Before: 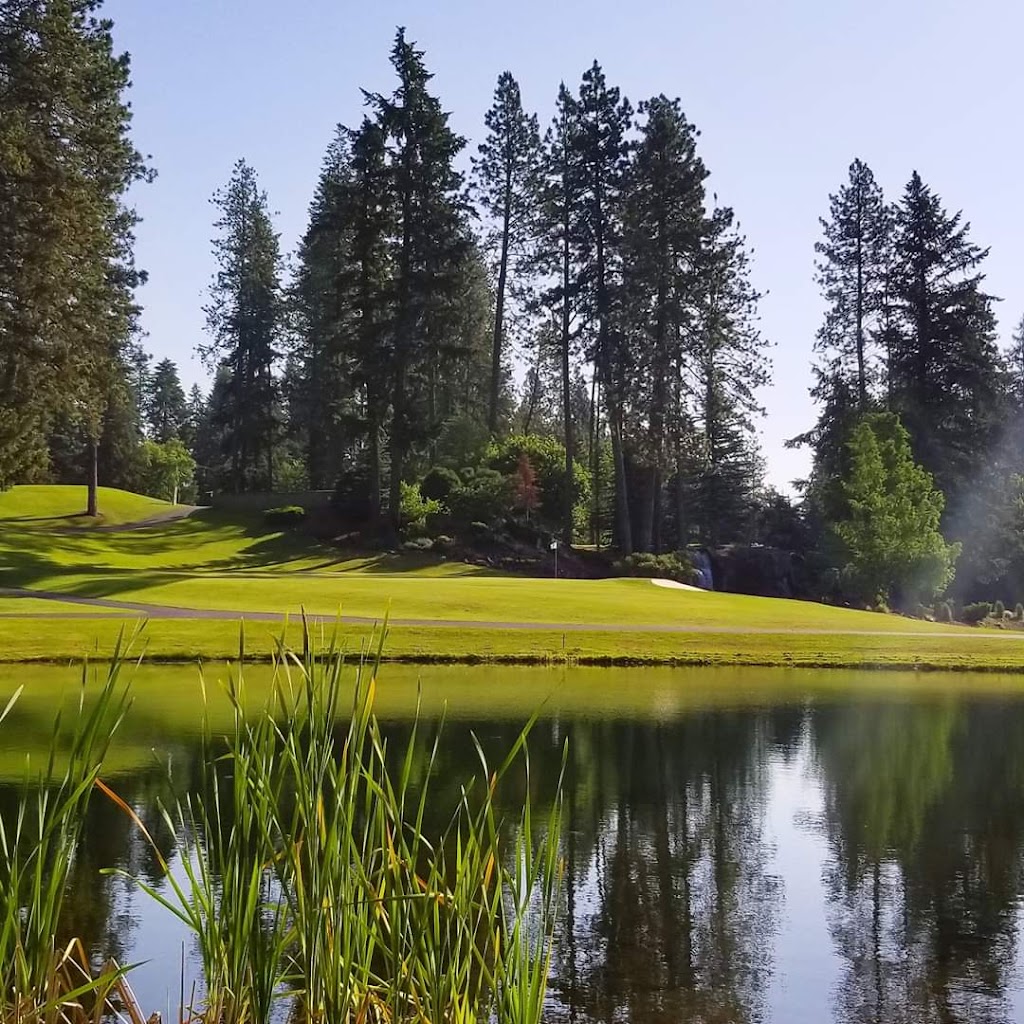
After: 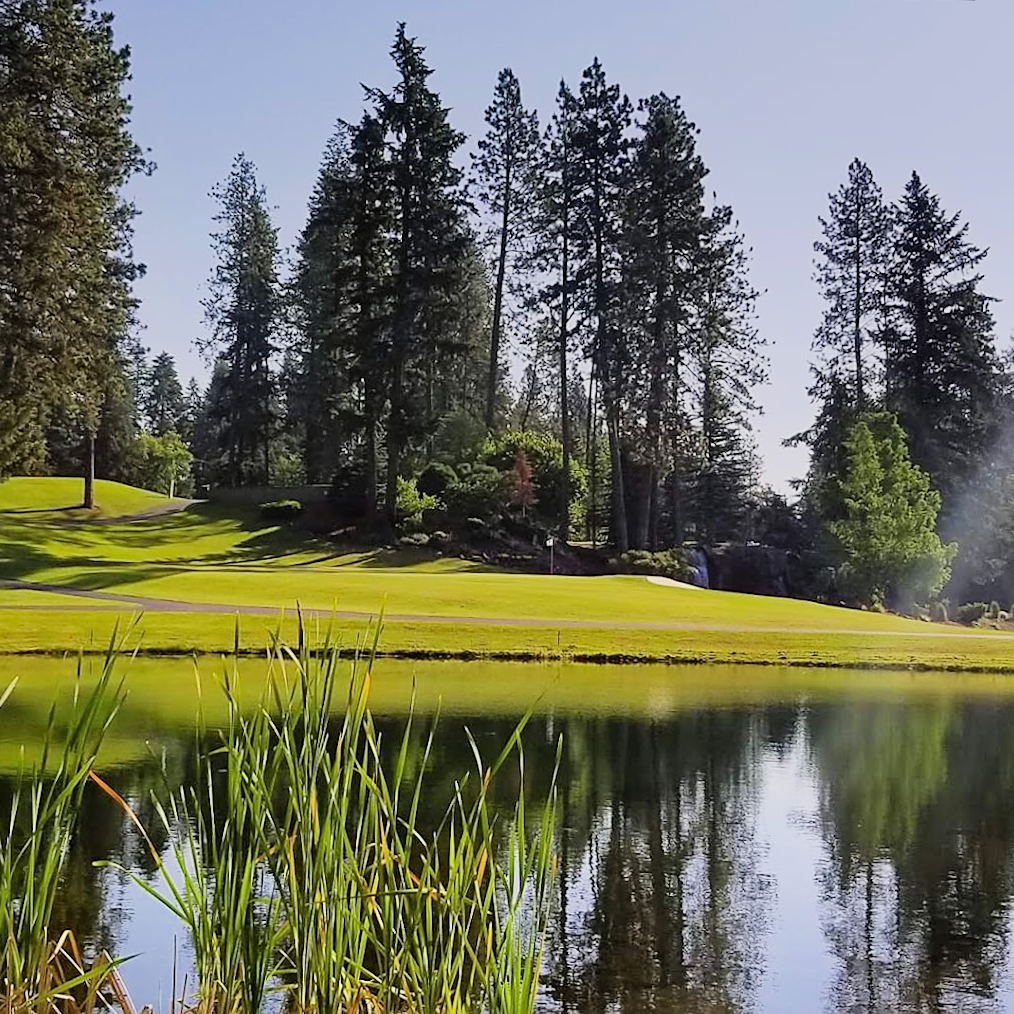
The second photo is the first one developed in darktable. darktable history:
crop and rotate: angle -1.69°
rotate and perspective: rotation -1.17°, automatic cropping off
filmic rgb: black relative exposure -7.48 EV, white relative exposure 4.83 EV, hardness 3.4, color science v6 (2022)
graduated density: on, module defaults
exposure: black level correction 0, exposure 0.7 EV, compensate exposure bias true, compensate highlight preservation false
sharpen: on, module defaults
